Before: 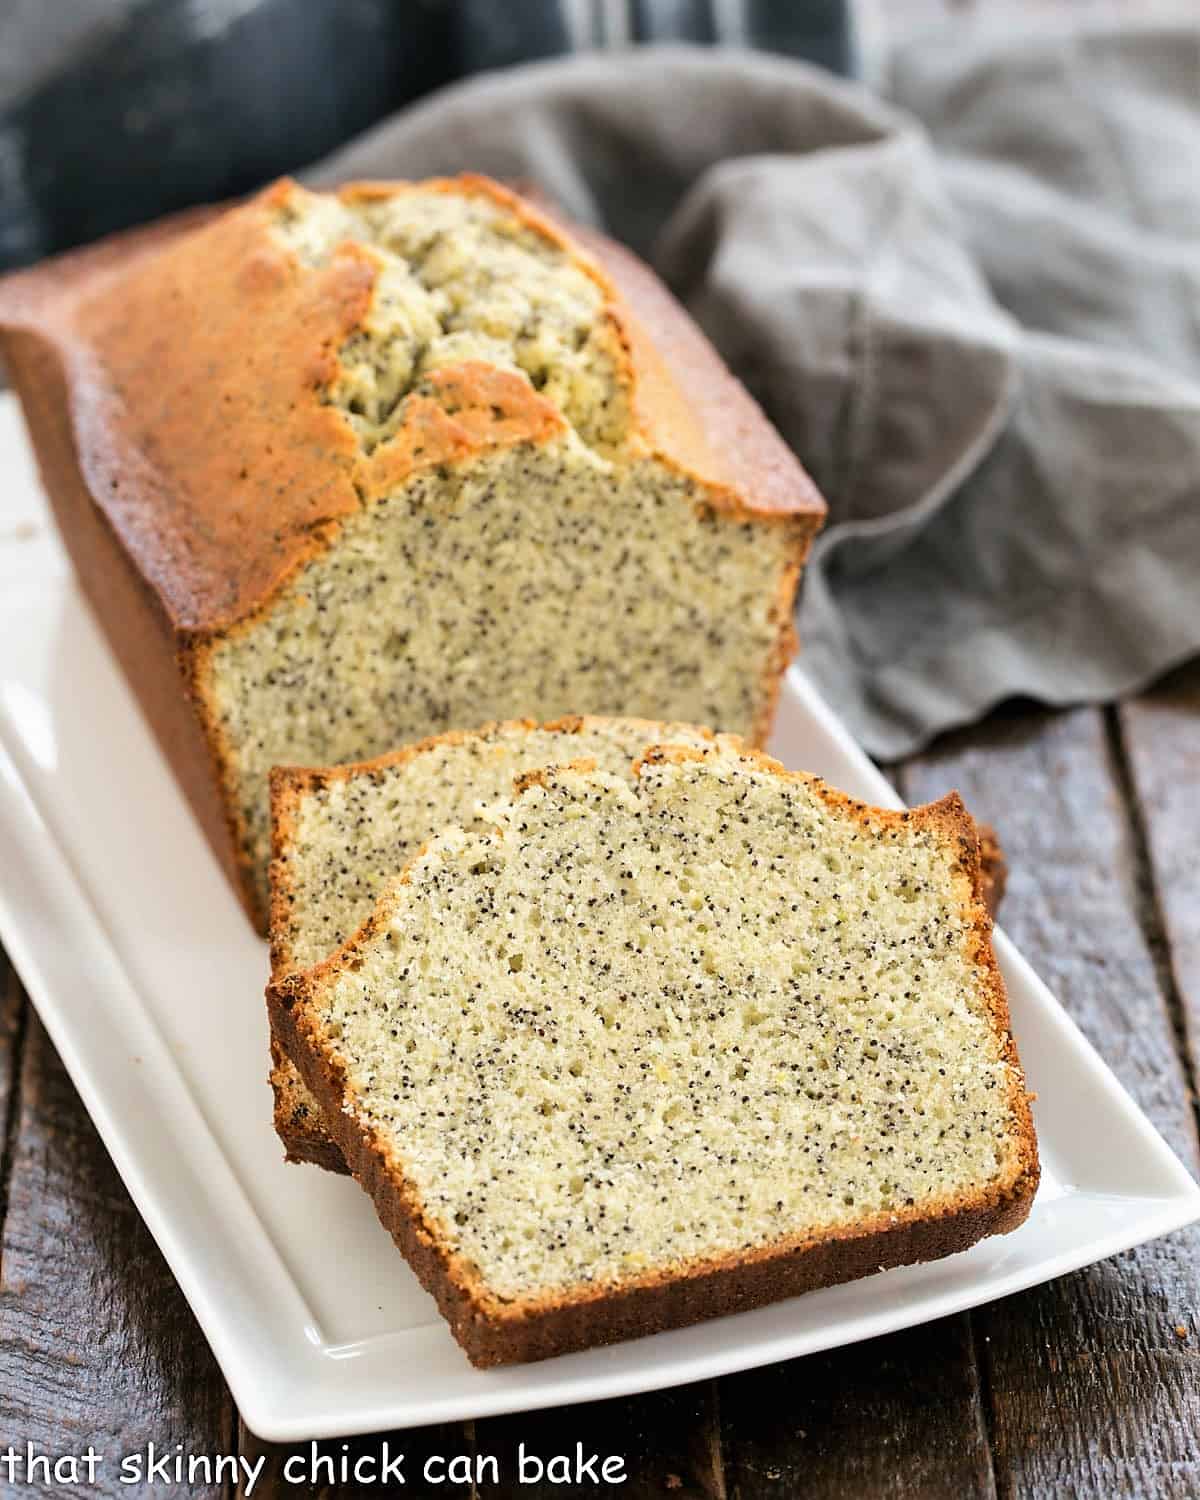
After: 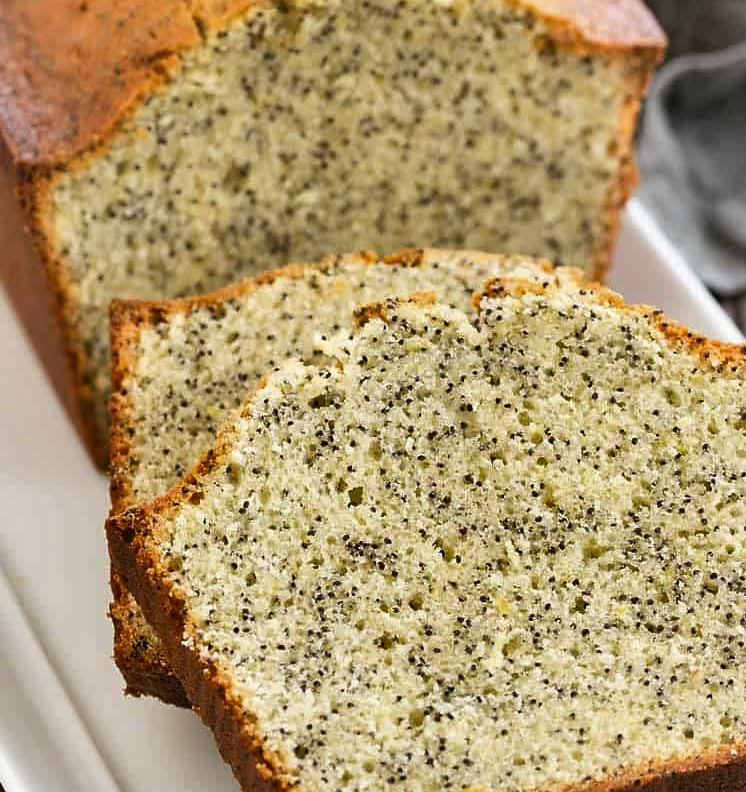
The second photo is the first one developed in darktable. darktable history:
shadows and highlights: radius 101.71, shadows 50.29, highlights -64.53, soften with gaussian
crop: left 13.351%, top 31.165%, right 24.445%, bottom 15.983%
